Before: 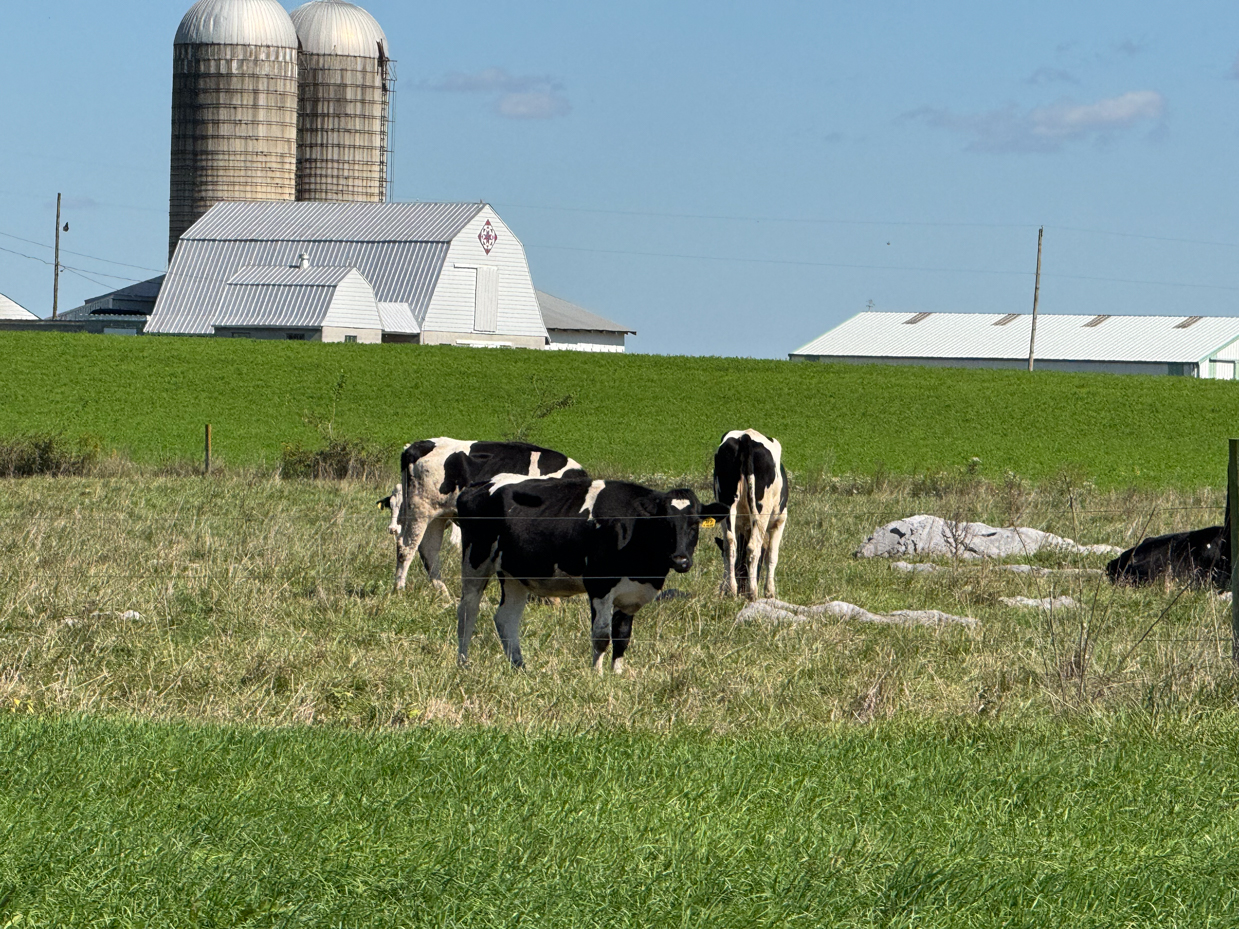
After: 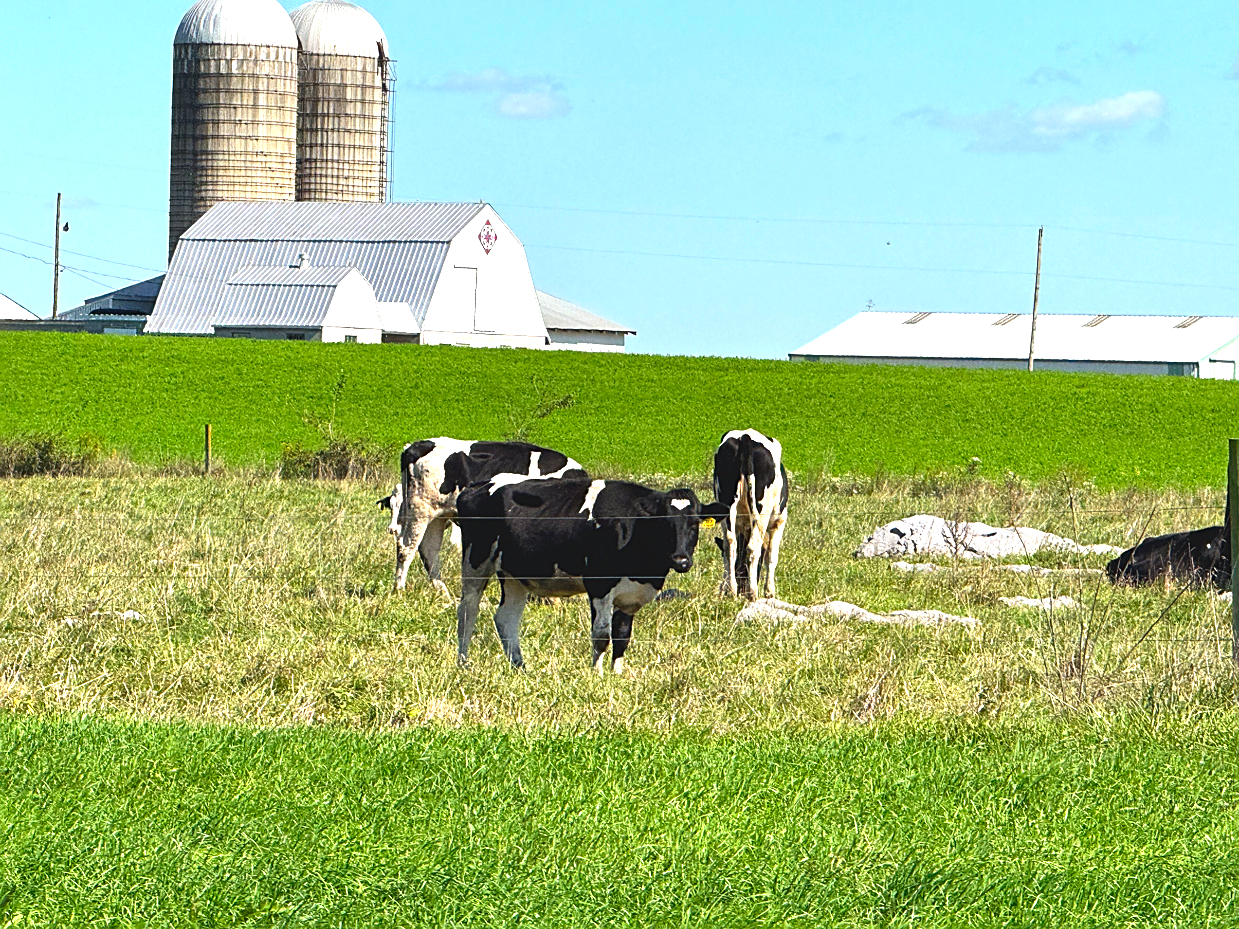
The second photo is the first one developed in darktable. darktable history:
exposure: black level correction -0.005, exposure 1 EV, compensate highlight preservation false
sharpen: on, module defaults
contrast brightness saturation: brightness -0.029, saturation 0.362
